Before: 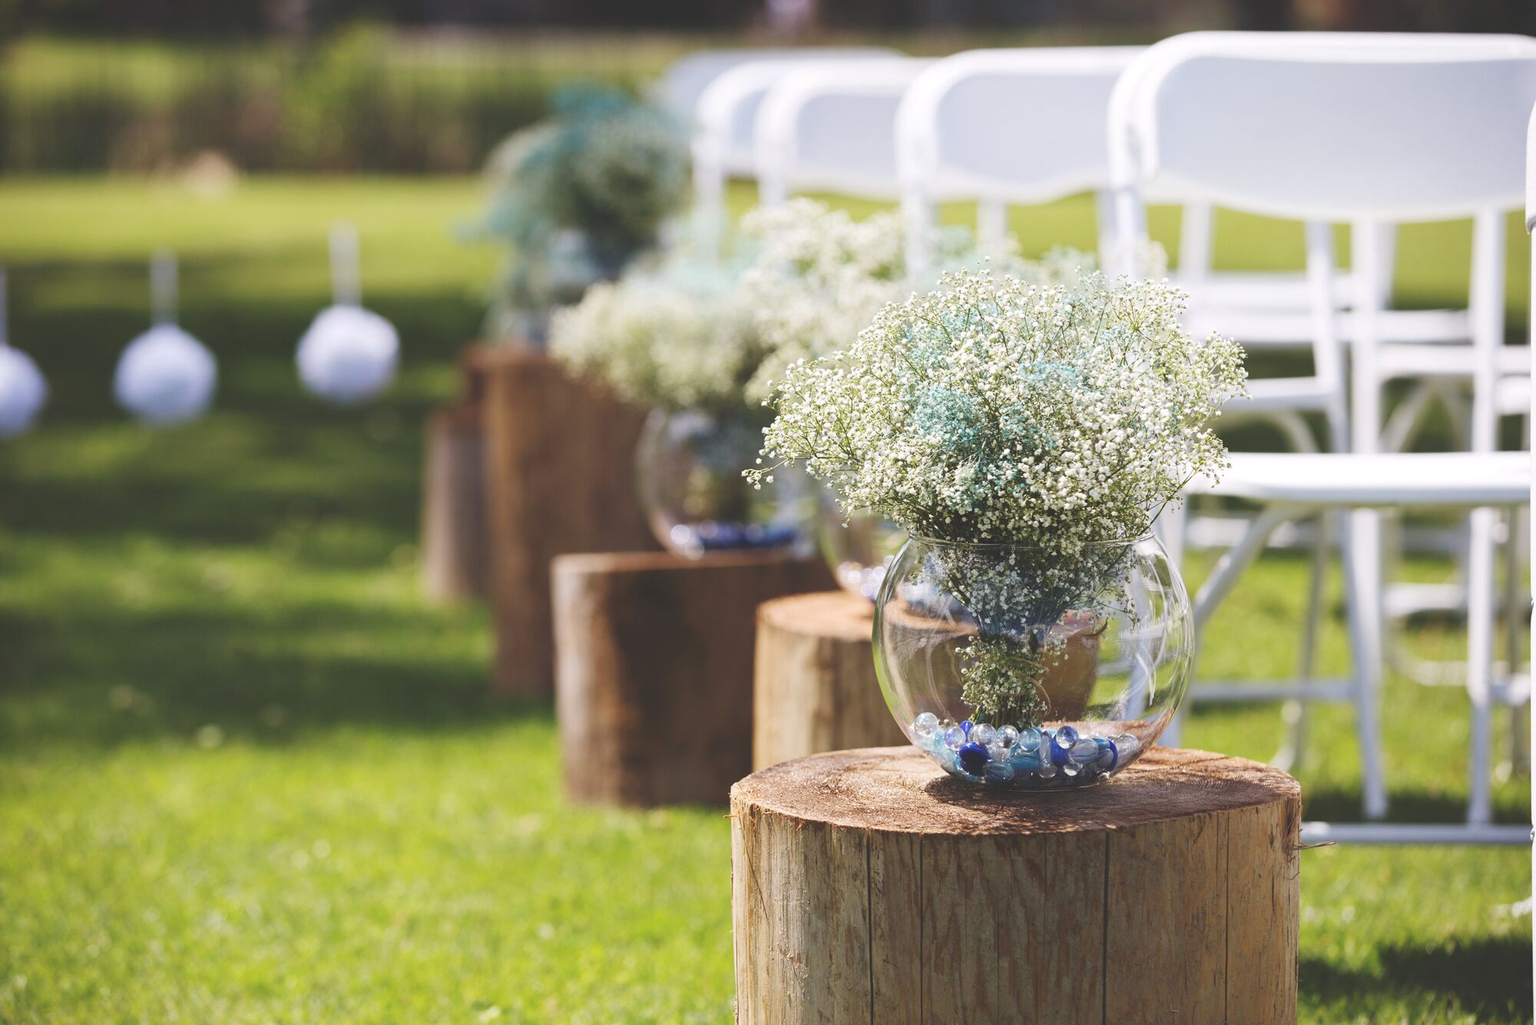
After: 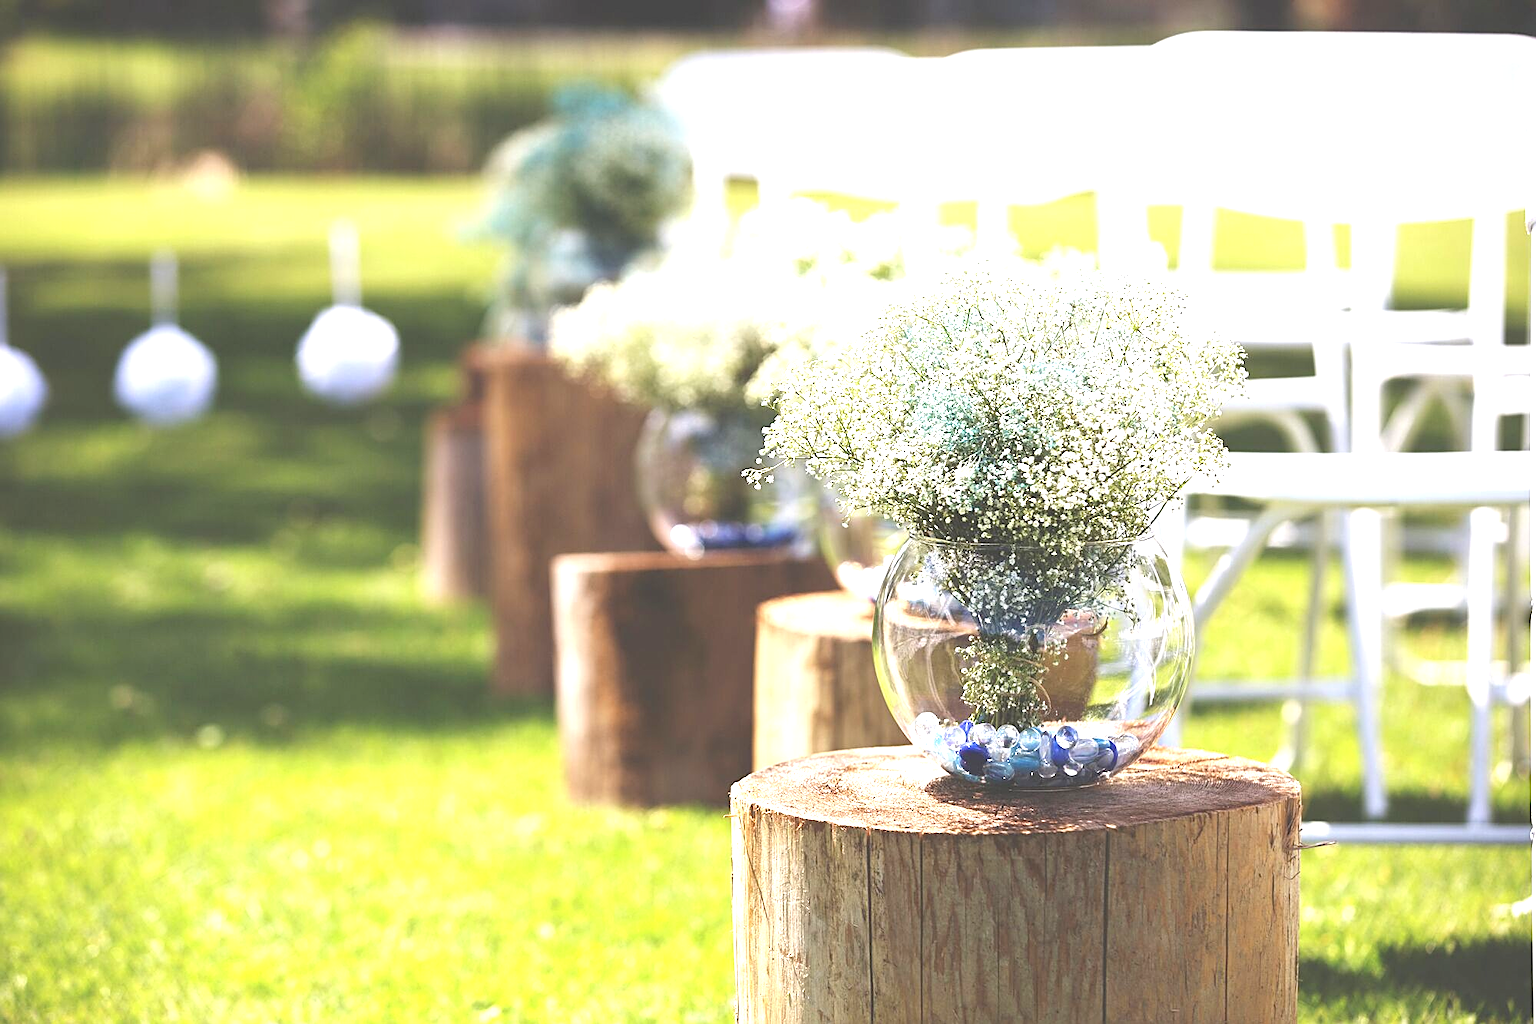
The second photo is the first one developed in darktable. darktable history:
base curve: preserve colors none
exposure: black level correction 0, exposure 1.106 EV, compensate highlight preservation false
sharpen: on, module defaults
